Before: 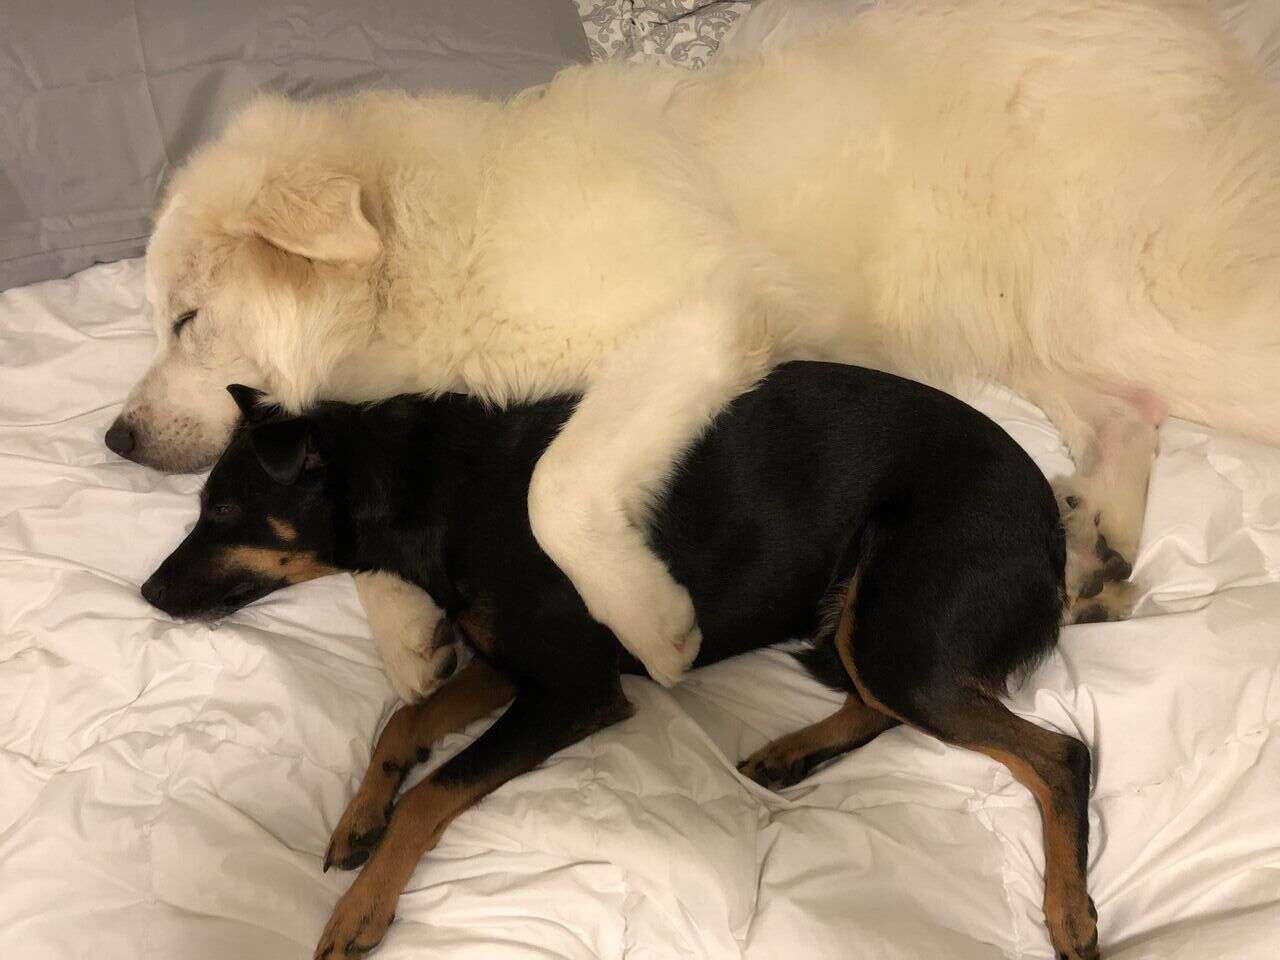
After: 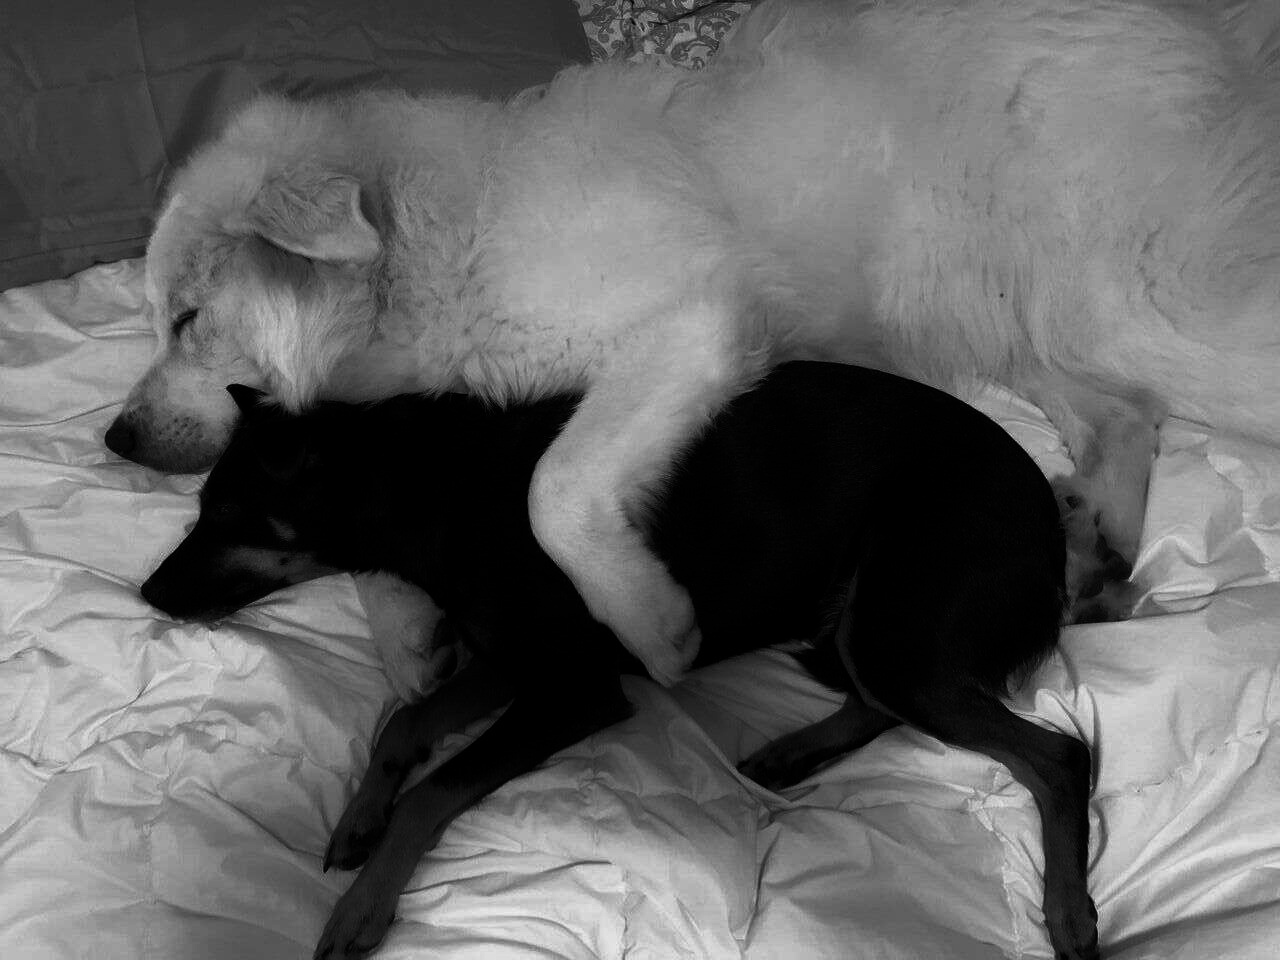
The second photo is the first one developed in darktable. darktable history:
contrast brightness saturation: contrast -0.03, brightness -0.59, saturation -1
monochrome: on, module defaults
